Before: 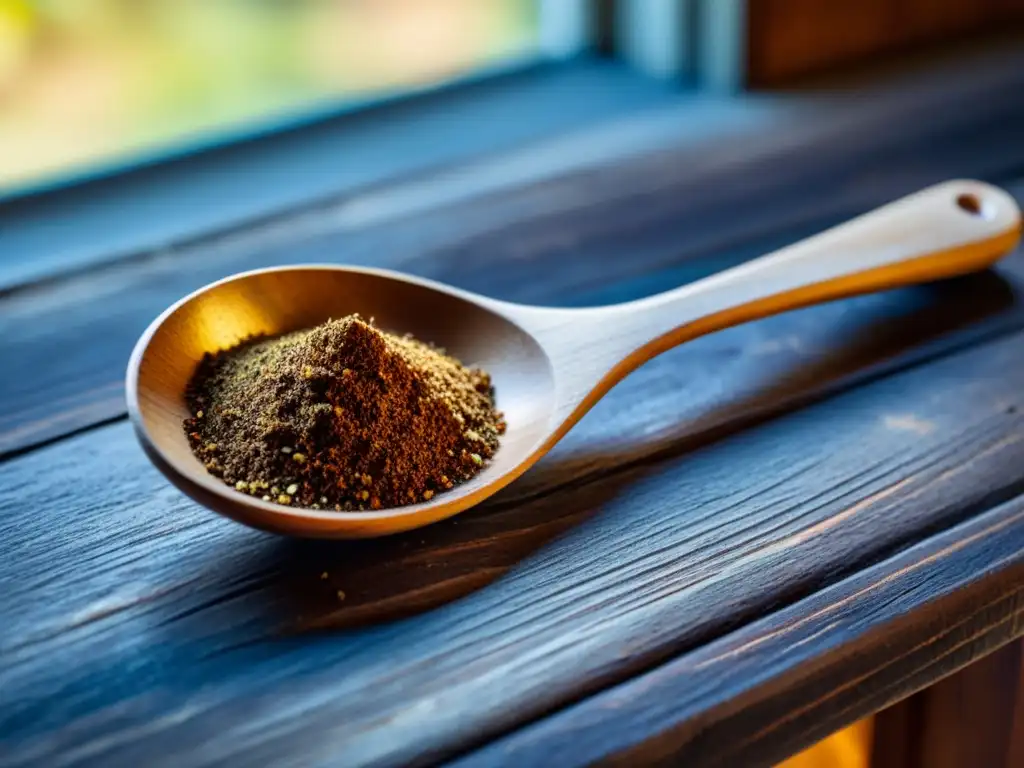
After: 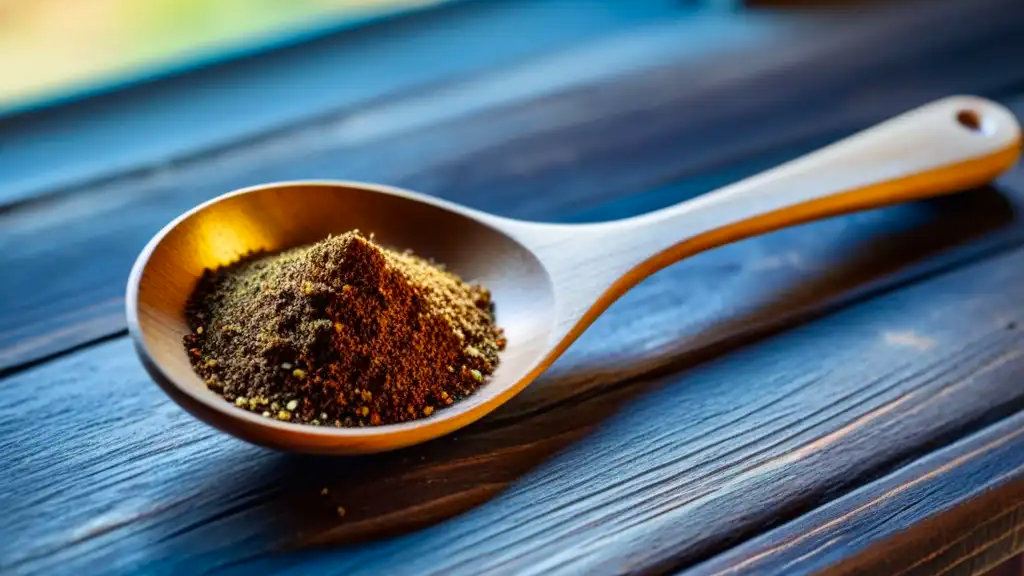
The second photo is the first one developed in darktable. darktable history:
tone equalizer: on, module defaults
crop: top 11.038%, bottom 13.923%
color correction: highlights b* -0.005, saturation 1.11
